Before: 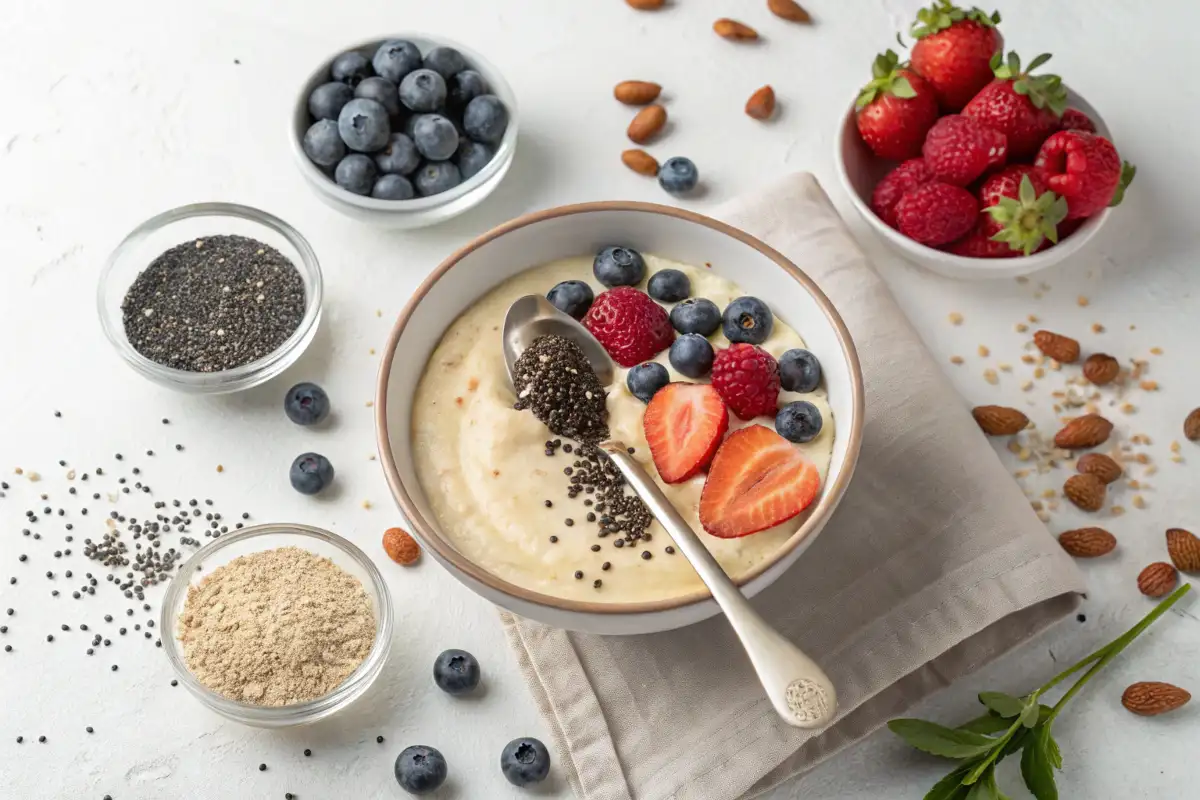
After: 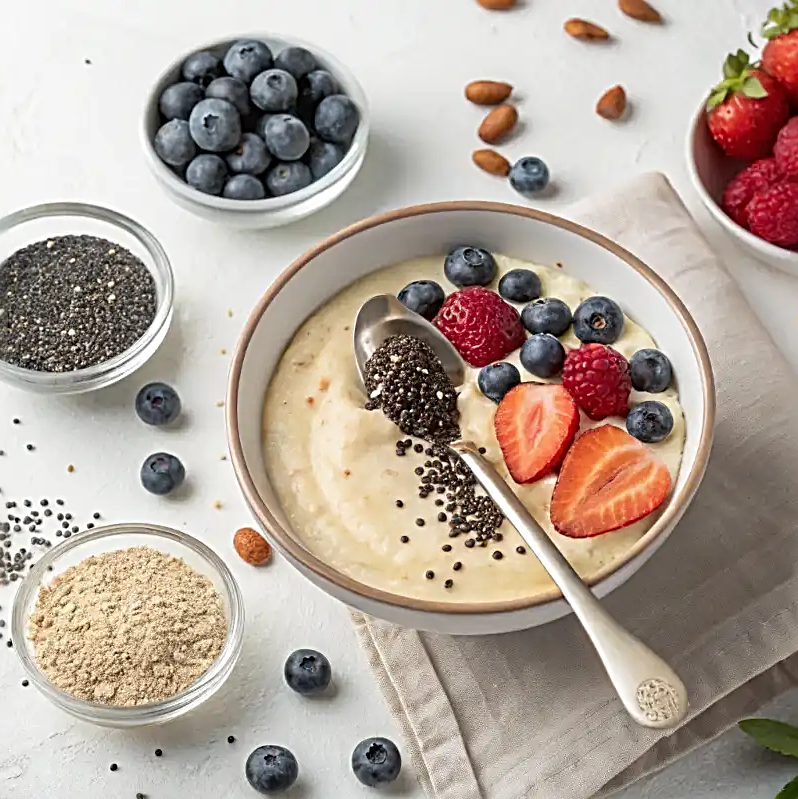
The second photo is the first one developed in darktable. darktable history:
sharpen: radius 2.832, amount 0.724
crop and rotate: left 12.486%, right 20.932%
